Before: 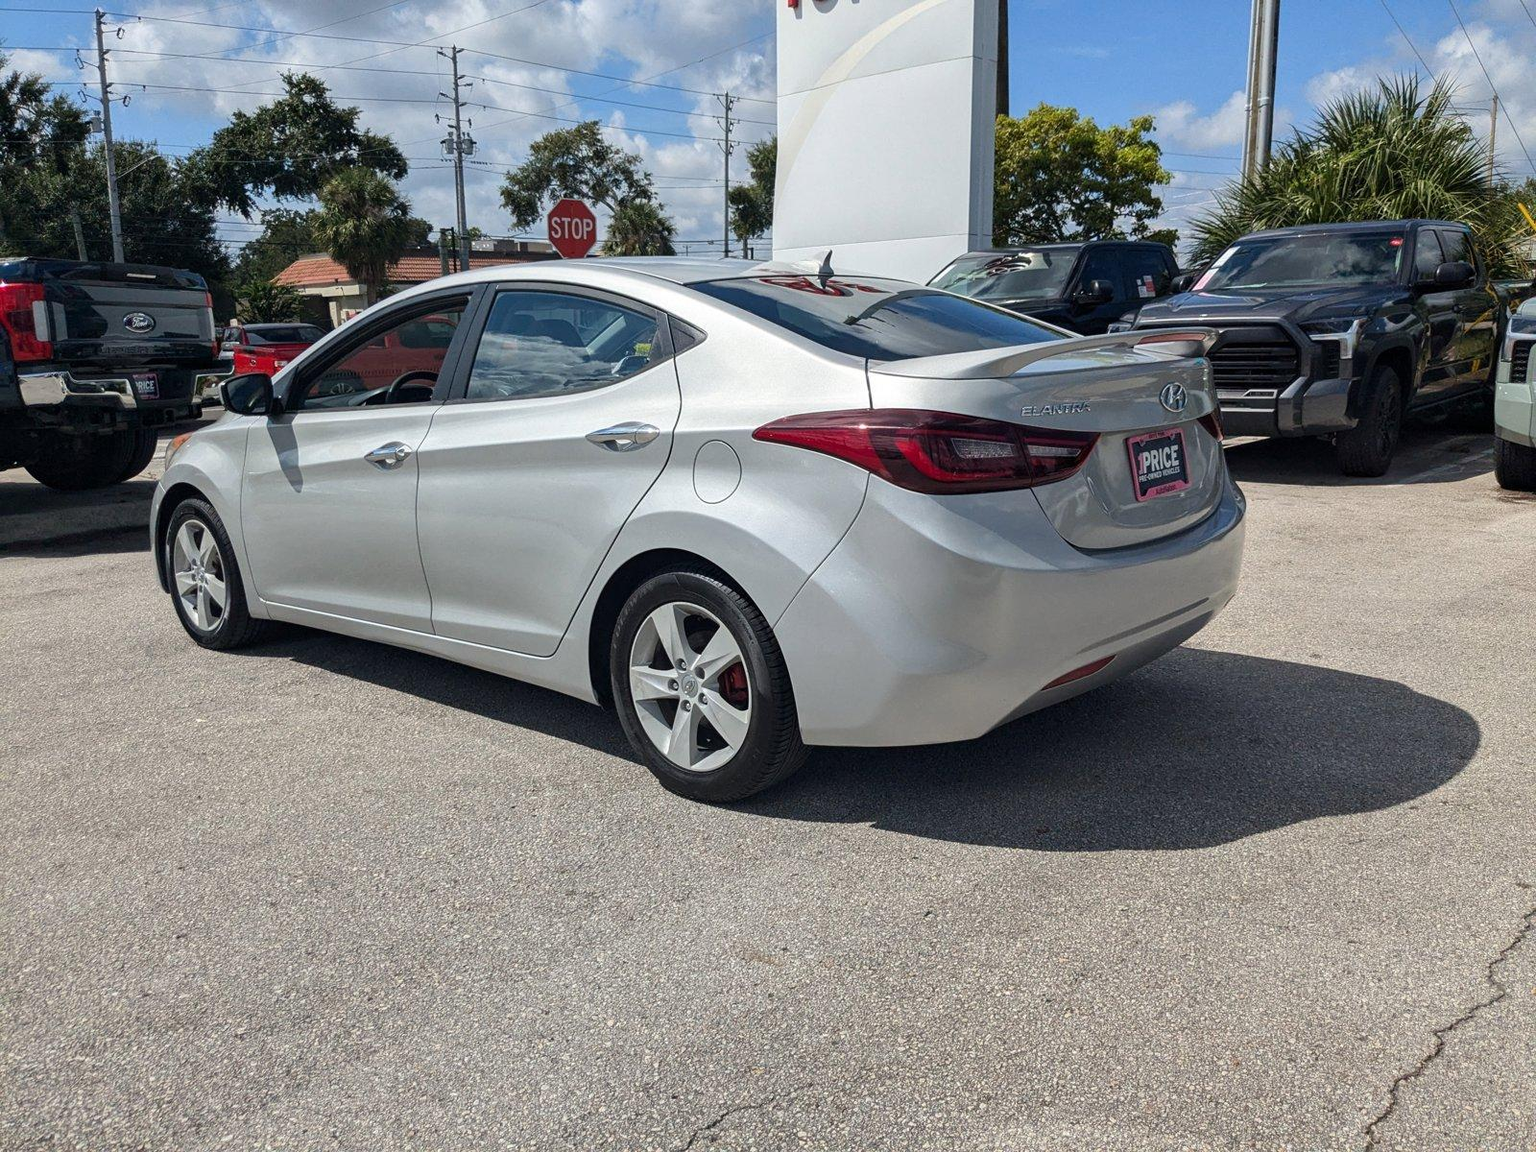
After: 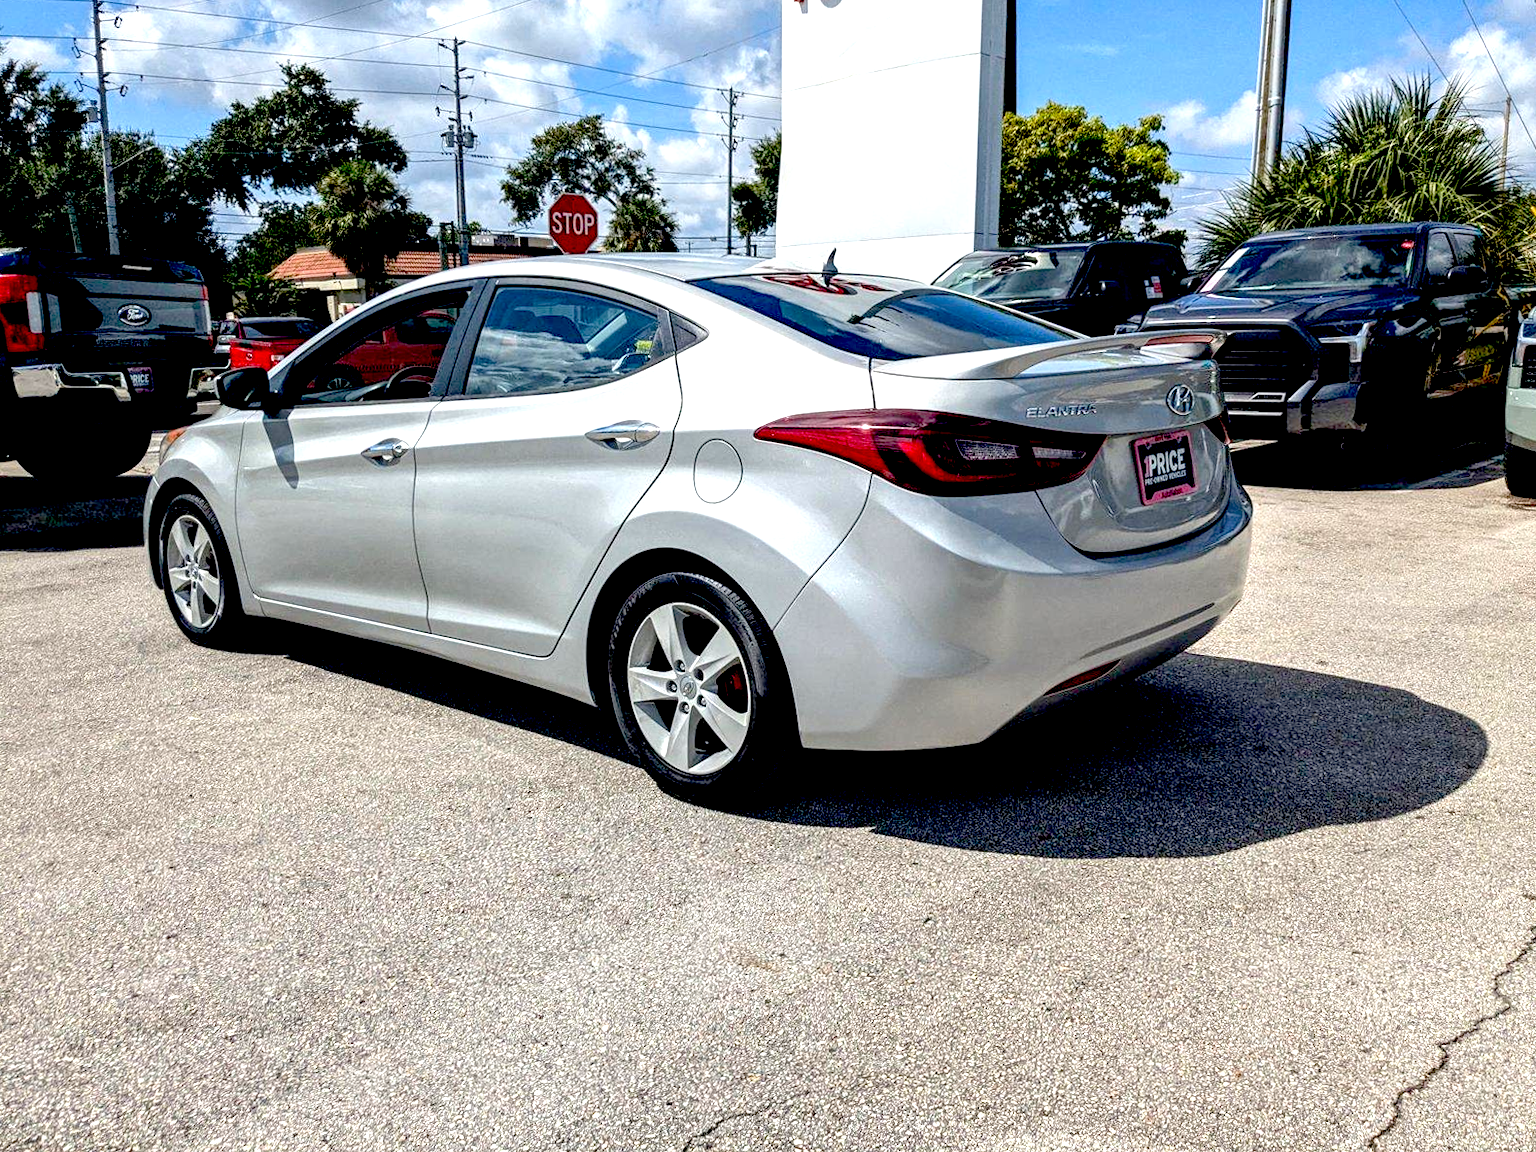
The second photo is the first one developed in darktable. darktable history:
local contrast: on, module defaults
crop and rotate: angle -0.5°
exposure: black level correction 0.035, exposure 0.9 EV, compensate highlight preservation false
